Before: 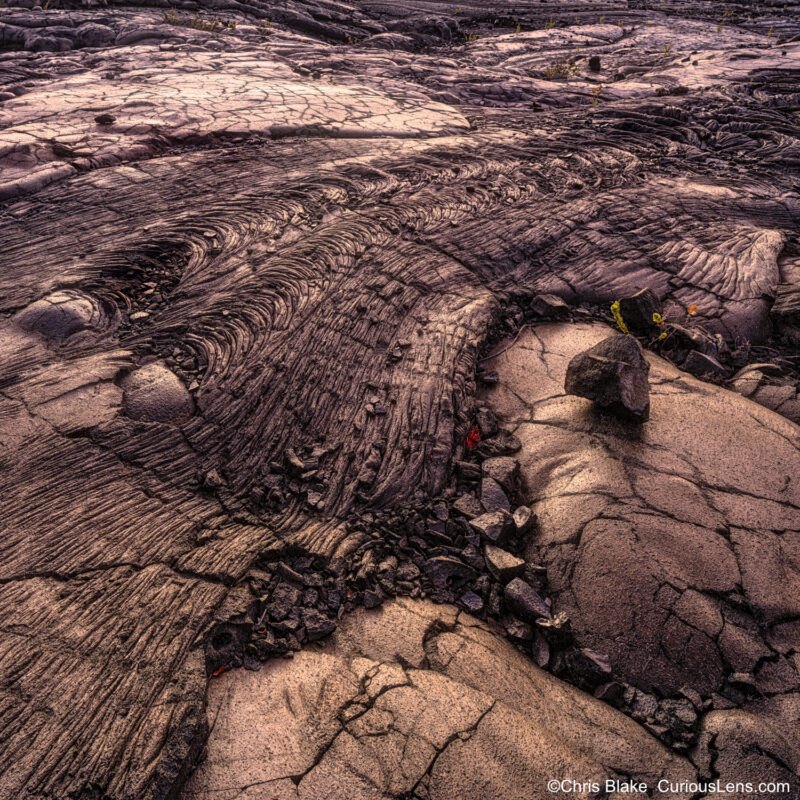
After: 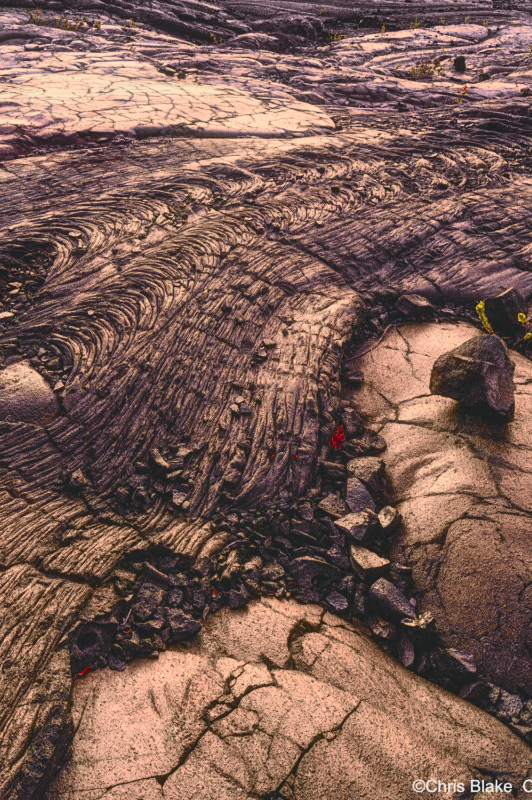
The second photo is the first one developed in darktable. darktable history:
tone curve: curves: ch0 [(0, 0.11) (0.181, 0.223) (0.405, 0.46) (0.456, 0.528) (0.634, 0.728) (0.877, 0.89) (0.984, 0.935)]; ch1 [(0, 0.052) (0.443, 0.43) (0.492, 0.485) (0.566, 0.579) (0.595, 0.625) (0.608, 0.654) (0.65, 0.708) (1, 0.961)]; ch2 [(0, 0) (0.33, 0.301) (0.421, 0.443) (0.447, 0.489) (0.495, 0.492) (0.537, 0.57) (0.586, 0.591) (0.663, 0.686) (1, 1)], color space Lab, independent channels, preserve colors none
crop: left 16.899%, right 16.556%
